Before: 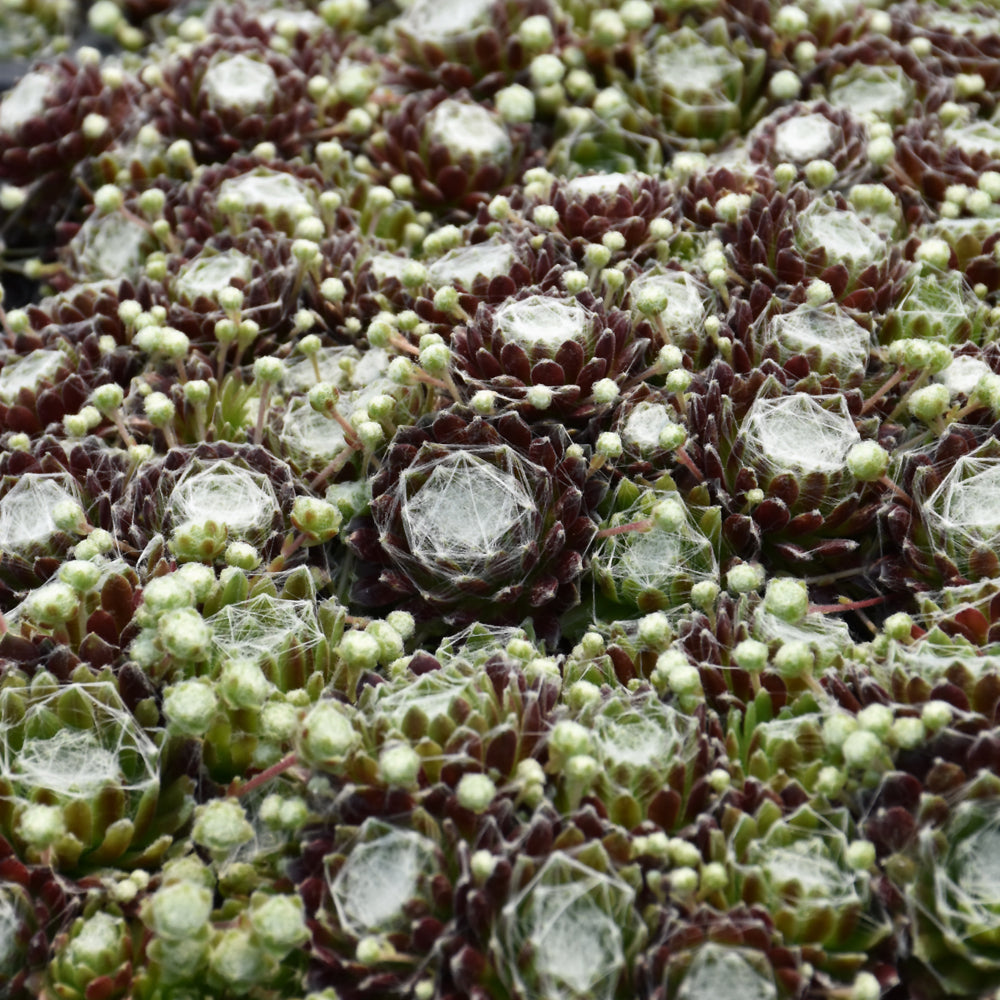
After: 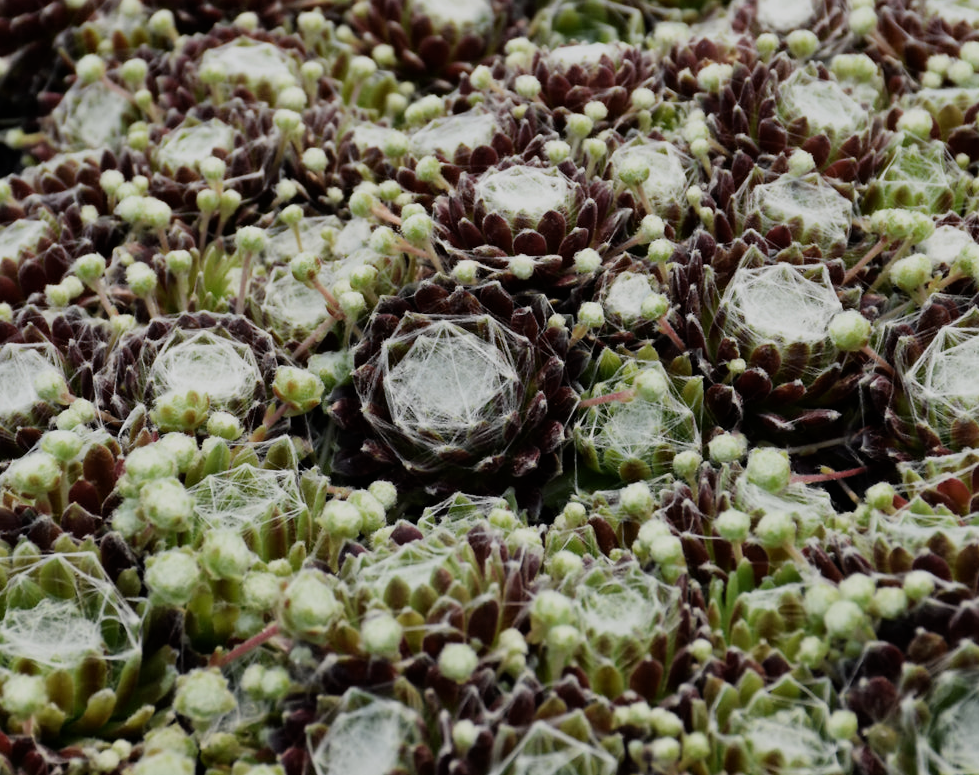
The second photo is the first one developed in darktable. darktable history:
crop and rotate: left 1.888%, top 13.005%, right 0.185%, bottom 9.48%
filmic rgb: black relative exposure -7.65 EV, white relative exposure 4.56 EV, threshold 2.99 EV, hardness 3.61, enable highlight reconstruction true
